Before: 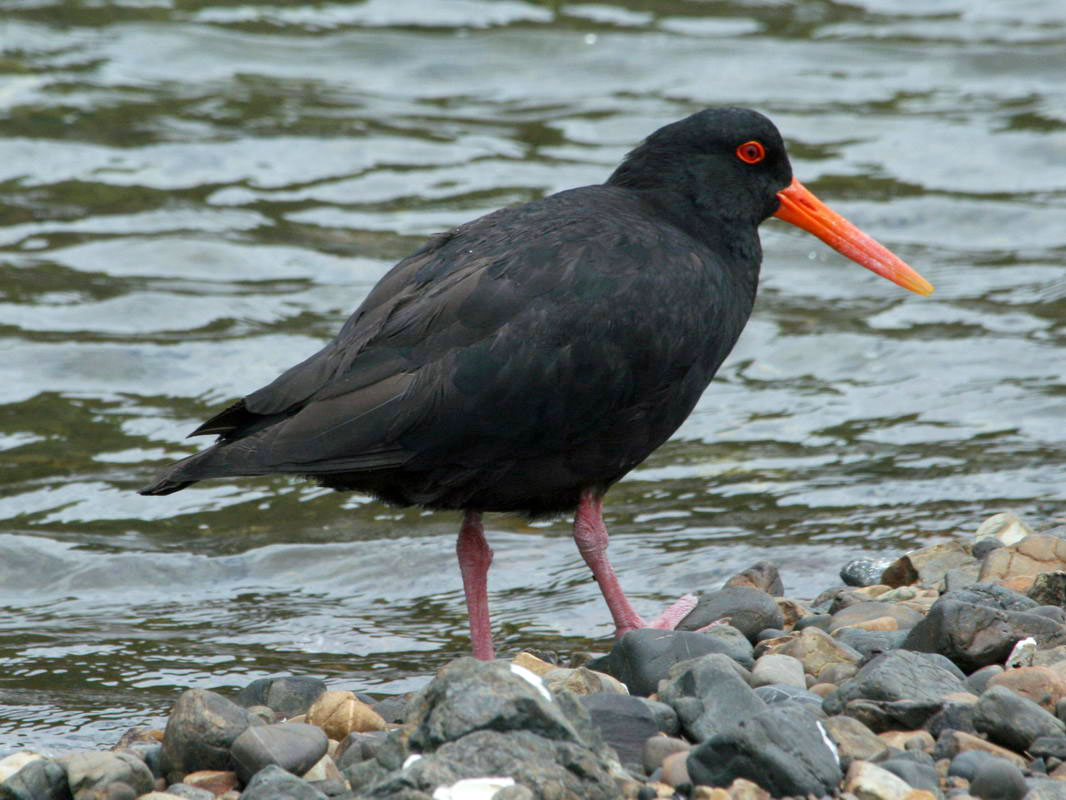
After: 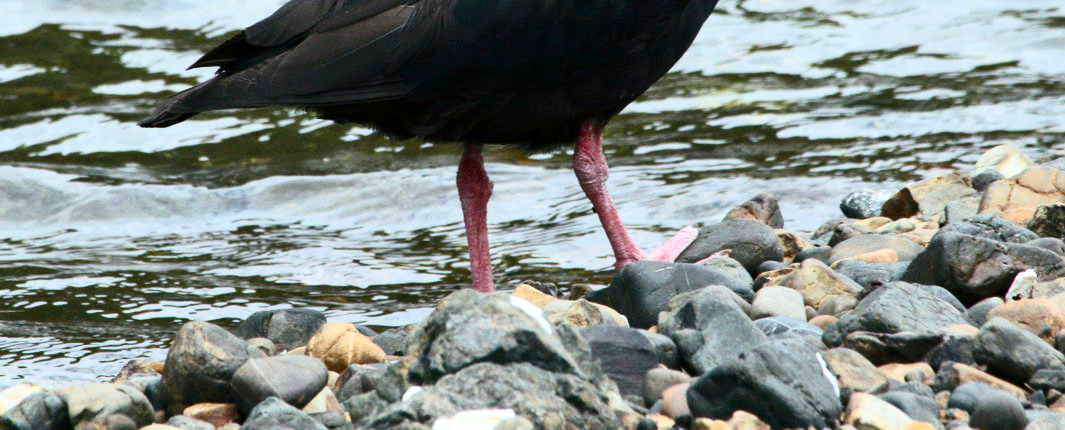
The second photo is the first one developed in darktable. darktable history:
exposure: compensate highlight preservation false
contrast brightness saturation: contrast 0.4, brightness 0.1, saturation 0.21
crop and rotate: top 46.237%
